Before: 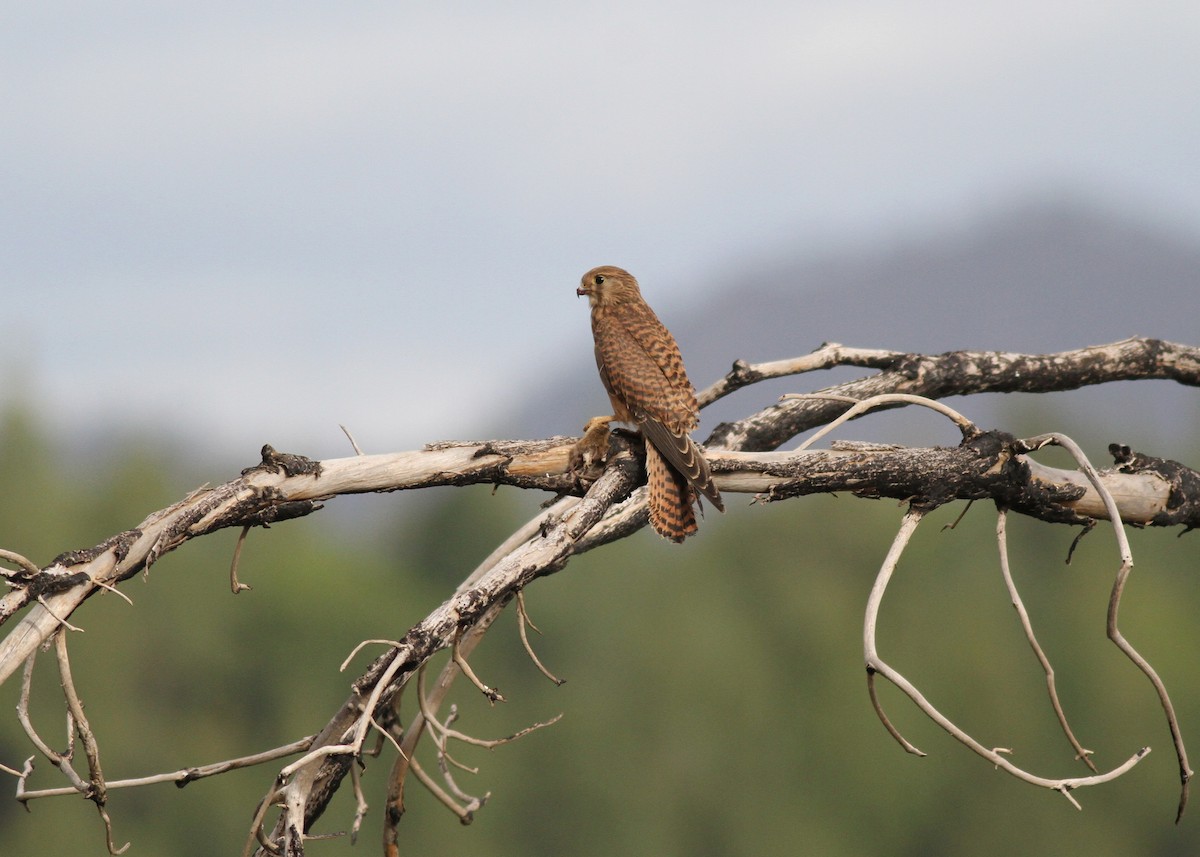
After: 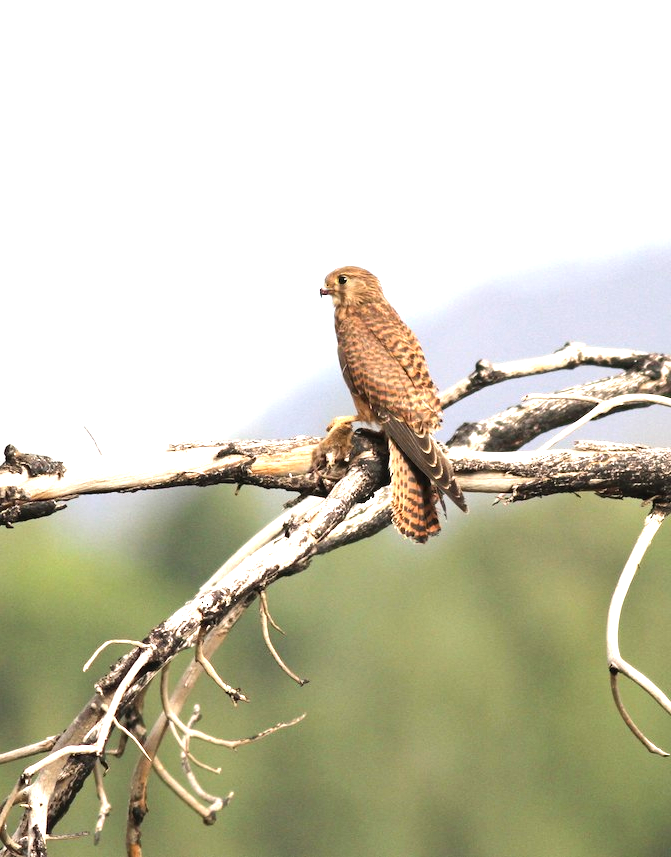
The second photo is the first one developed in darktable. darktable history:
exposure: black level correction 0, exposure 1.106 EV, compensate highlight preservation false
crop: left 21.44%, right 22.593%
tone equalizer: -8 EV -0.452 EV, -7 EV -0.391 EV, -6 EV -0.329 EV, -5 EV -0.183 EV, -3 EV 0.198 EV, -2 EV 0.316 EV, -1 EV 0.368 EV, +0 EV 0.424 EV, edges refinement/feathering 500, mask exposure compensation -1.57 EV, preserve details no
contrast brightness saturation: contrast -0.012, brightness -0.012, saturation 0.031
